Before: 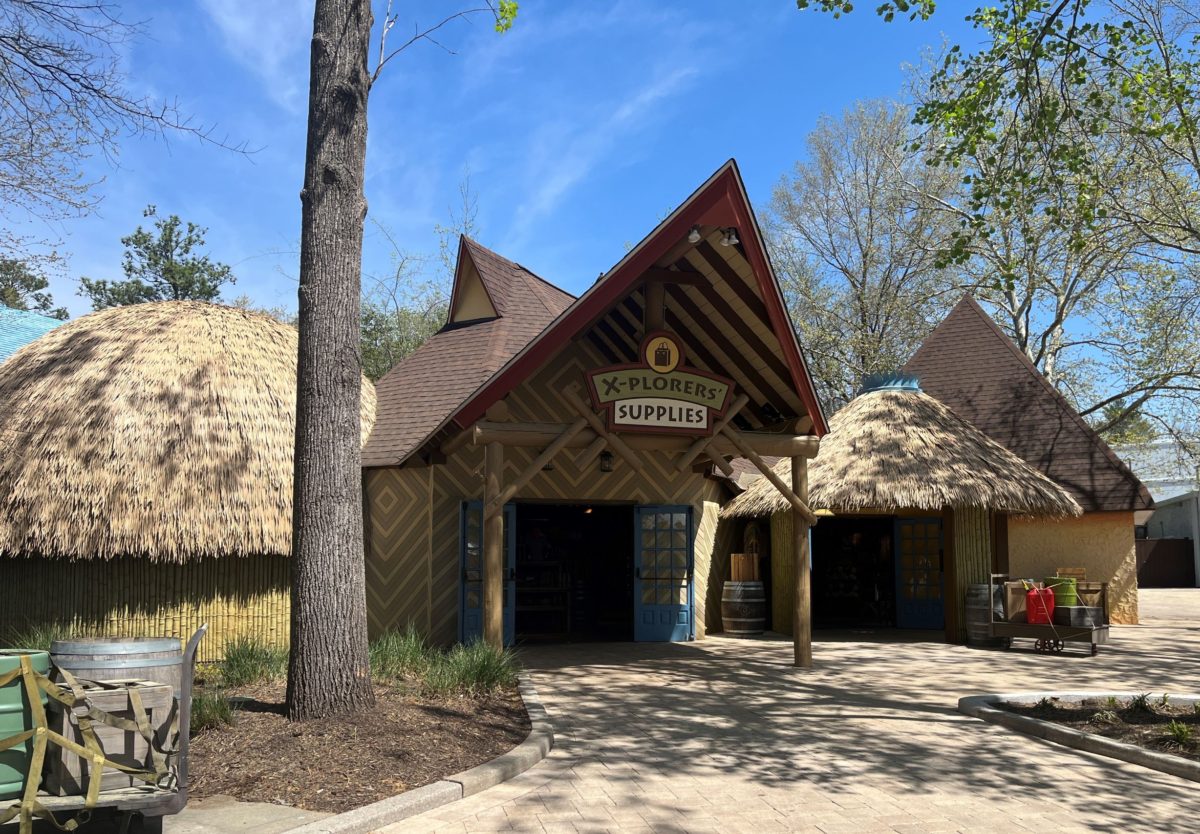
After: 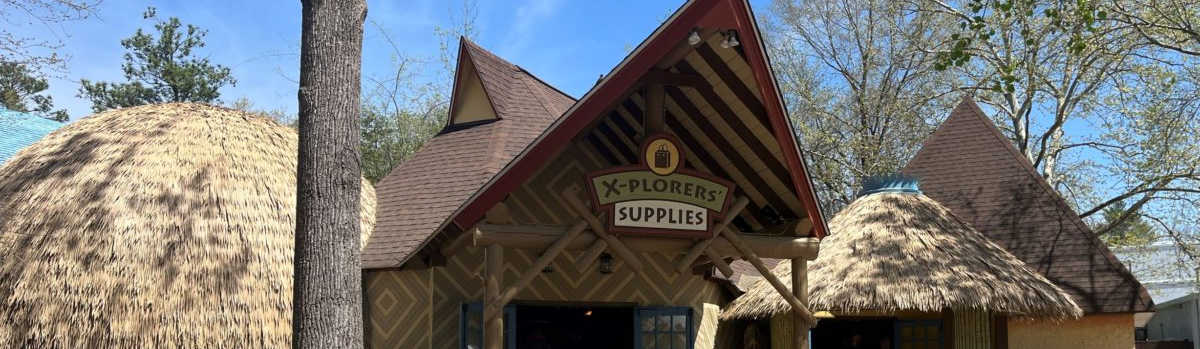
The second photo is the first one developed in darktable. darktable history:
crop and rotate: top 23.84%, bottom 34.294%
tone equalizer: on, module defaults
